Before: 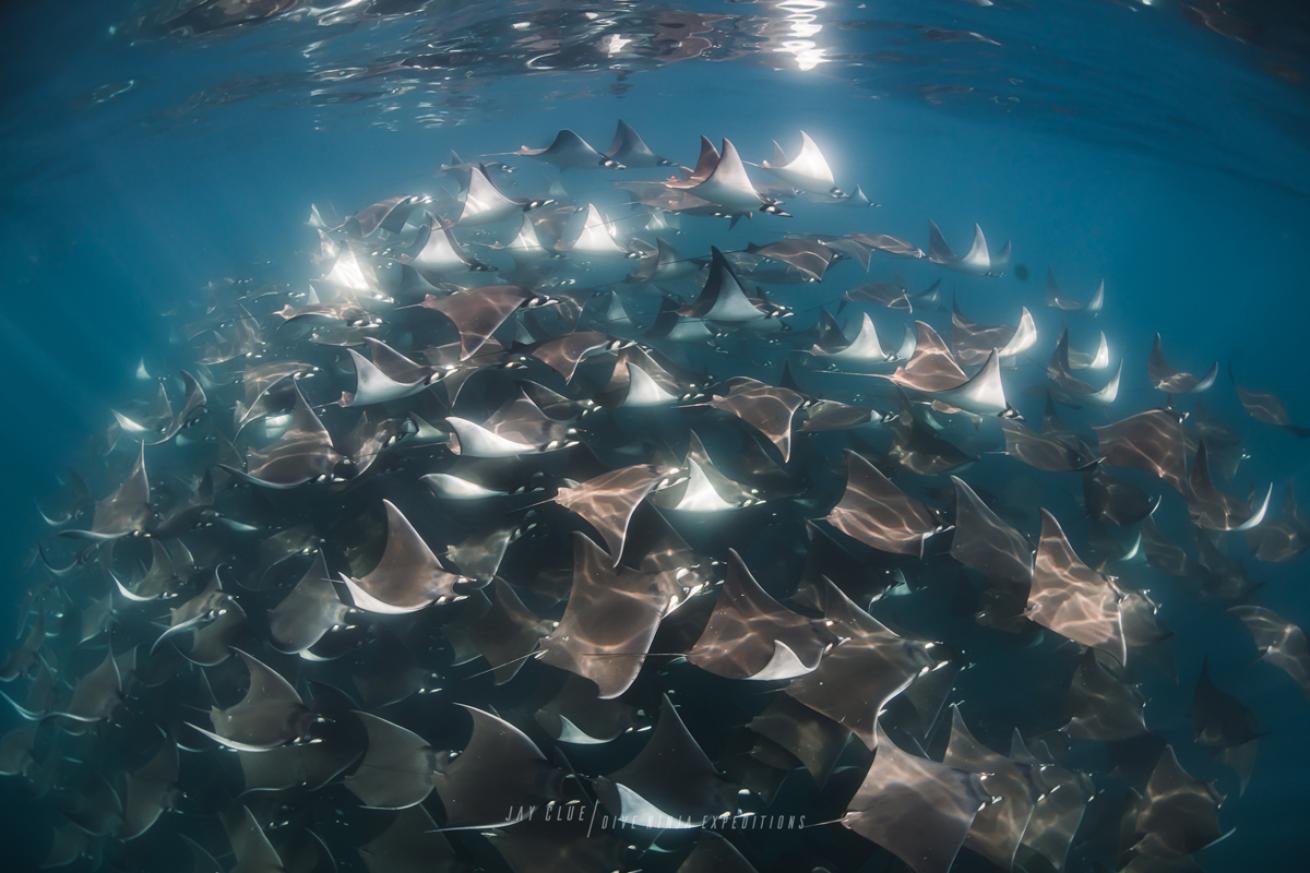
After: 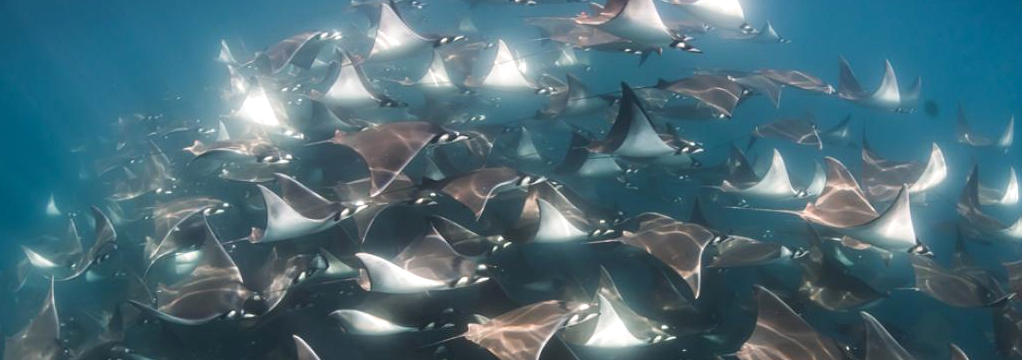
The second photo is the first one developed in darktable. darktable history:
crop: left 6.894%, top 18.81%, right 14.51%, bottom 39.852%
exposure: exposure 0.197 EV, compensate highlight preservation false
